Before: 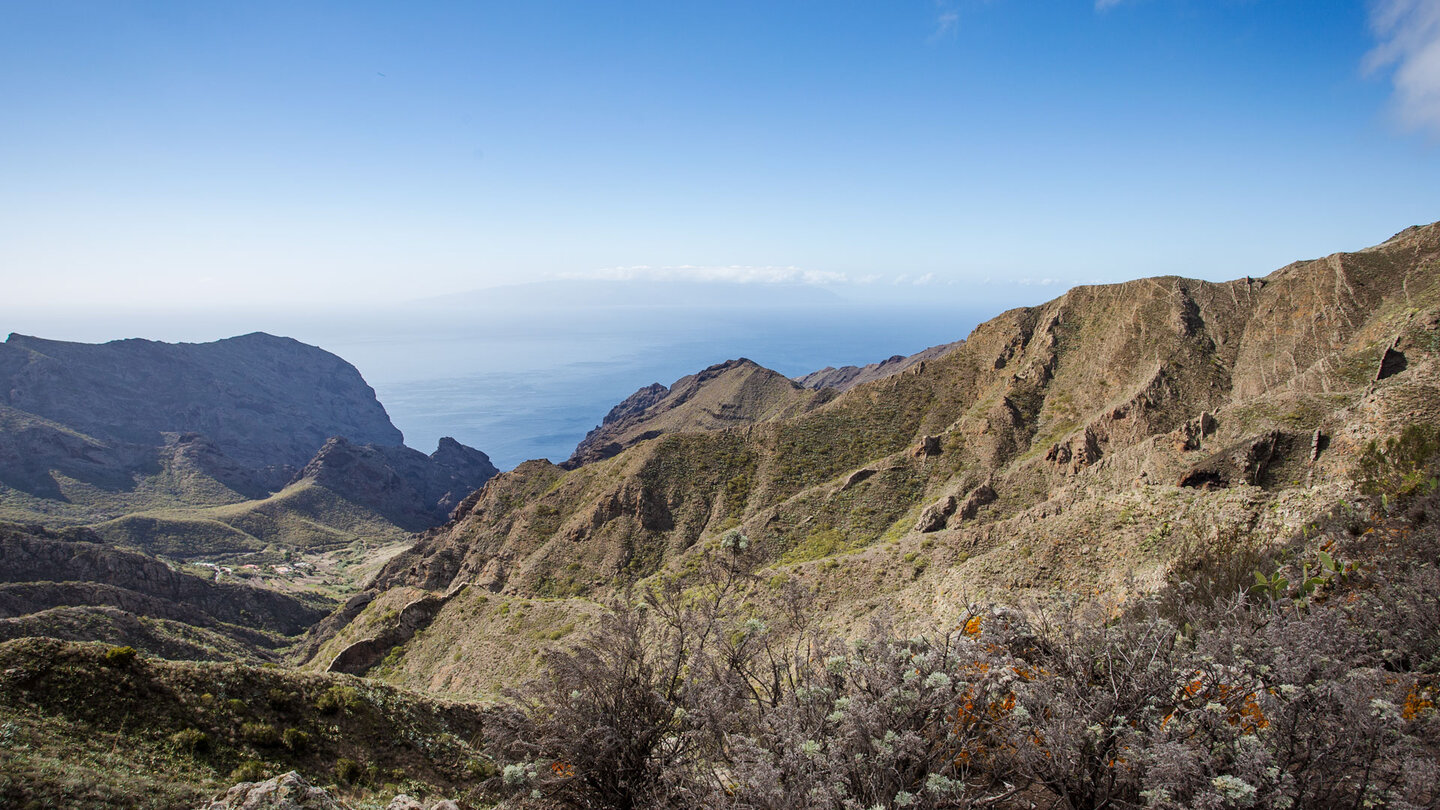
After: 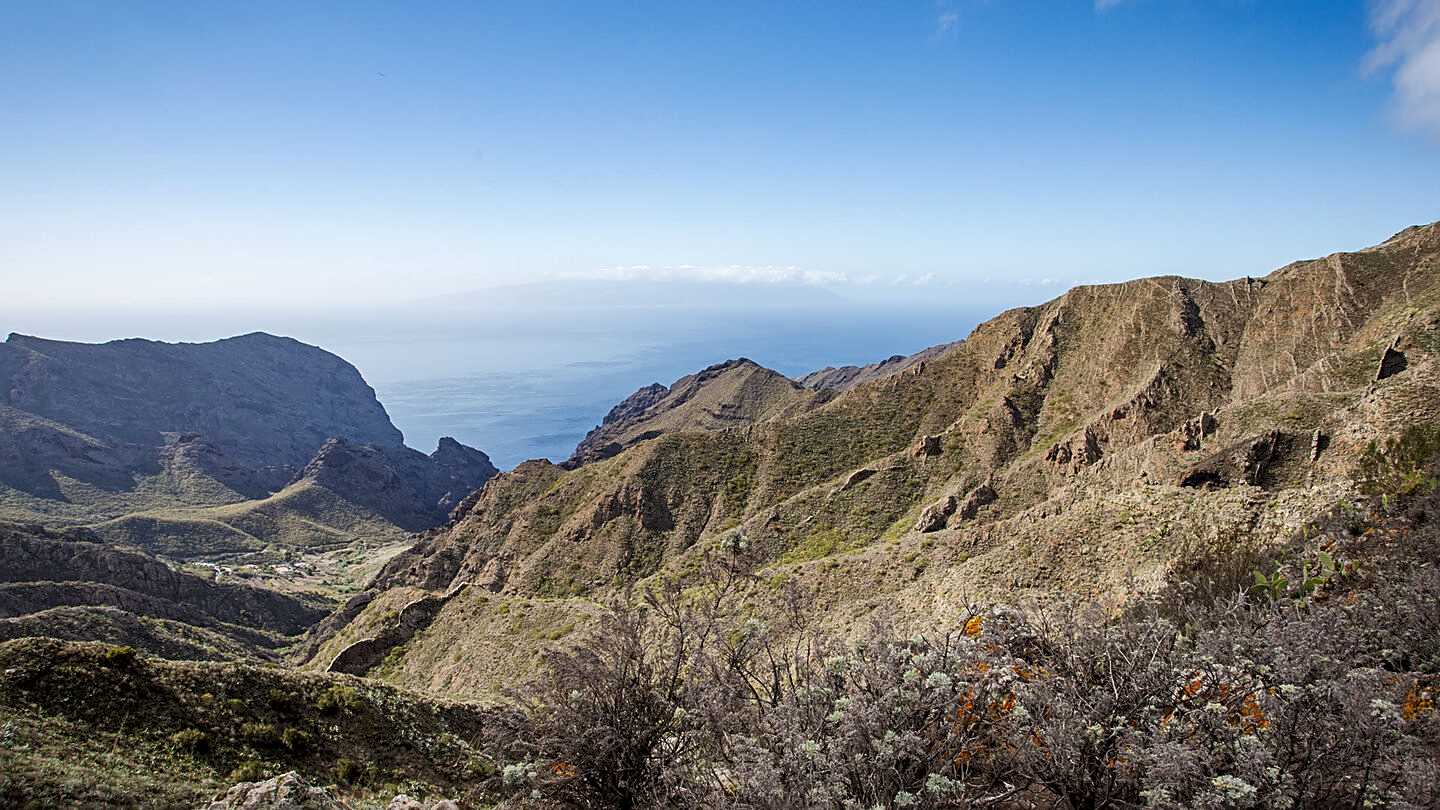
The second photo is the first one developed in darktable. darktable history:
sharpen: on, module defaults
white balance: emerald 1
local contrast: highlights 100%, shadows 100%, detail 120%, midtone range 0.2
